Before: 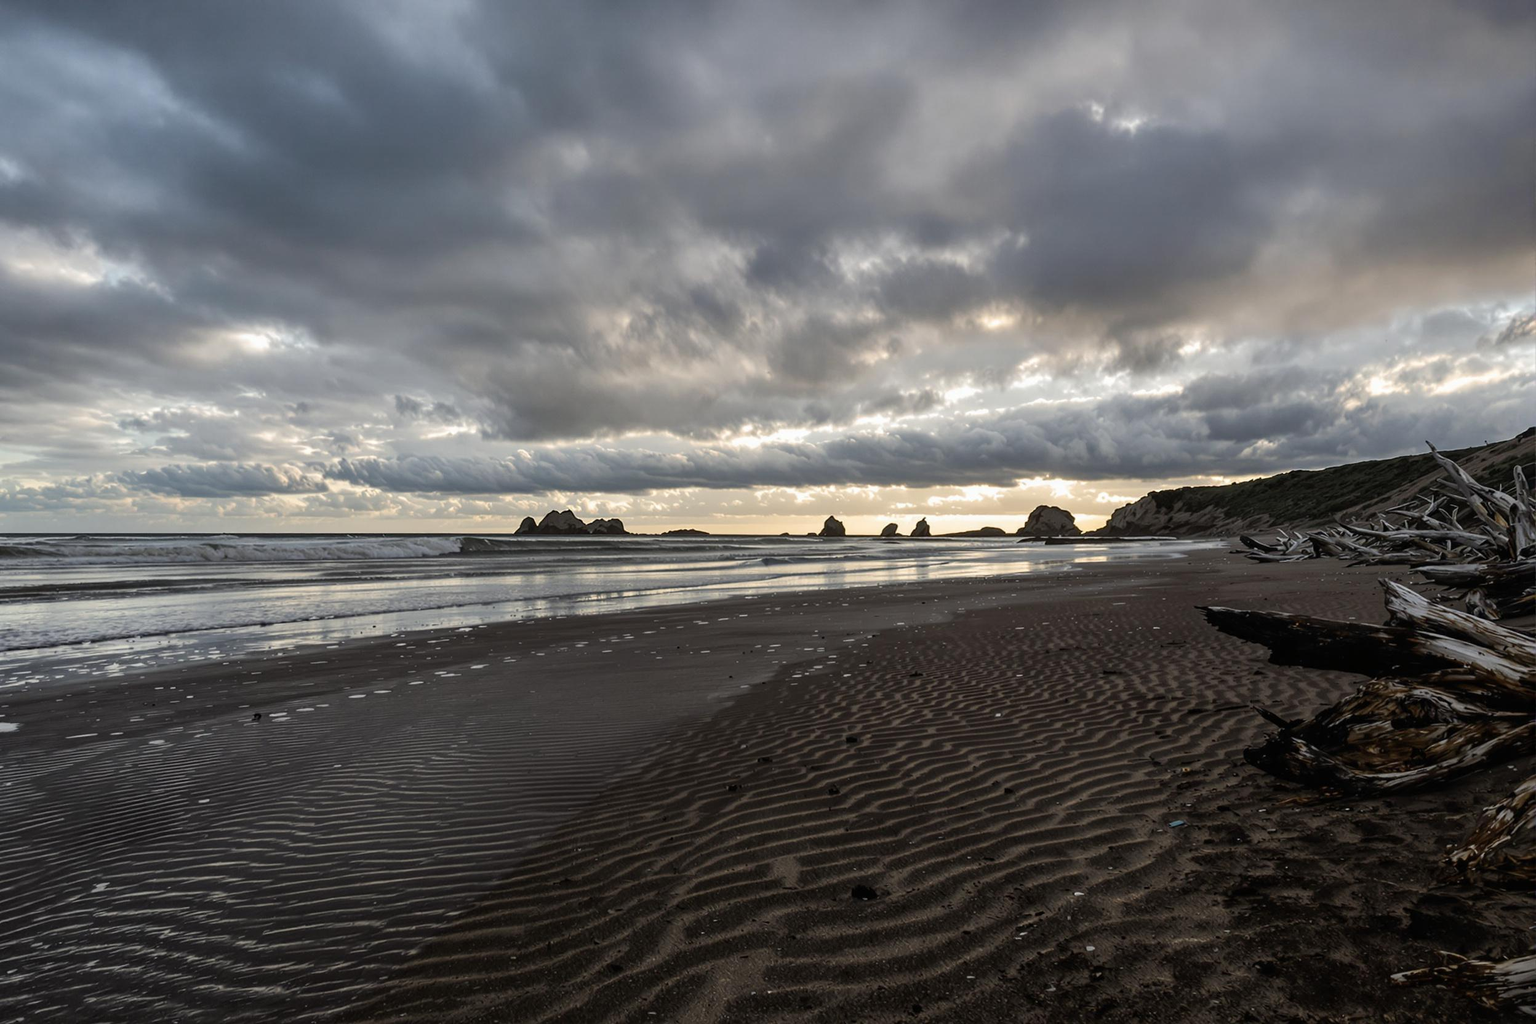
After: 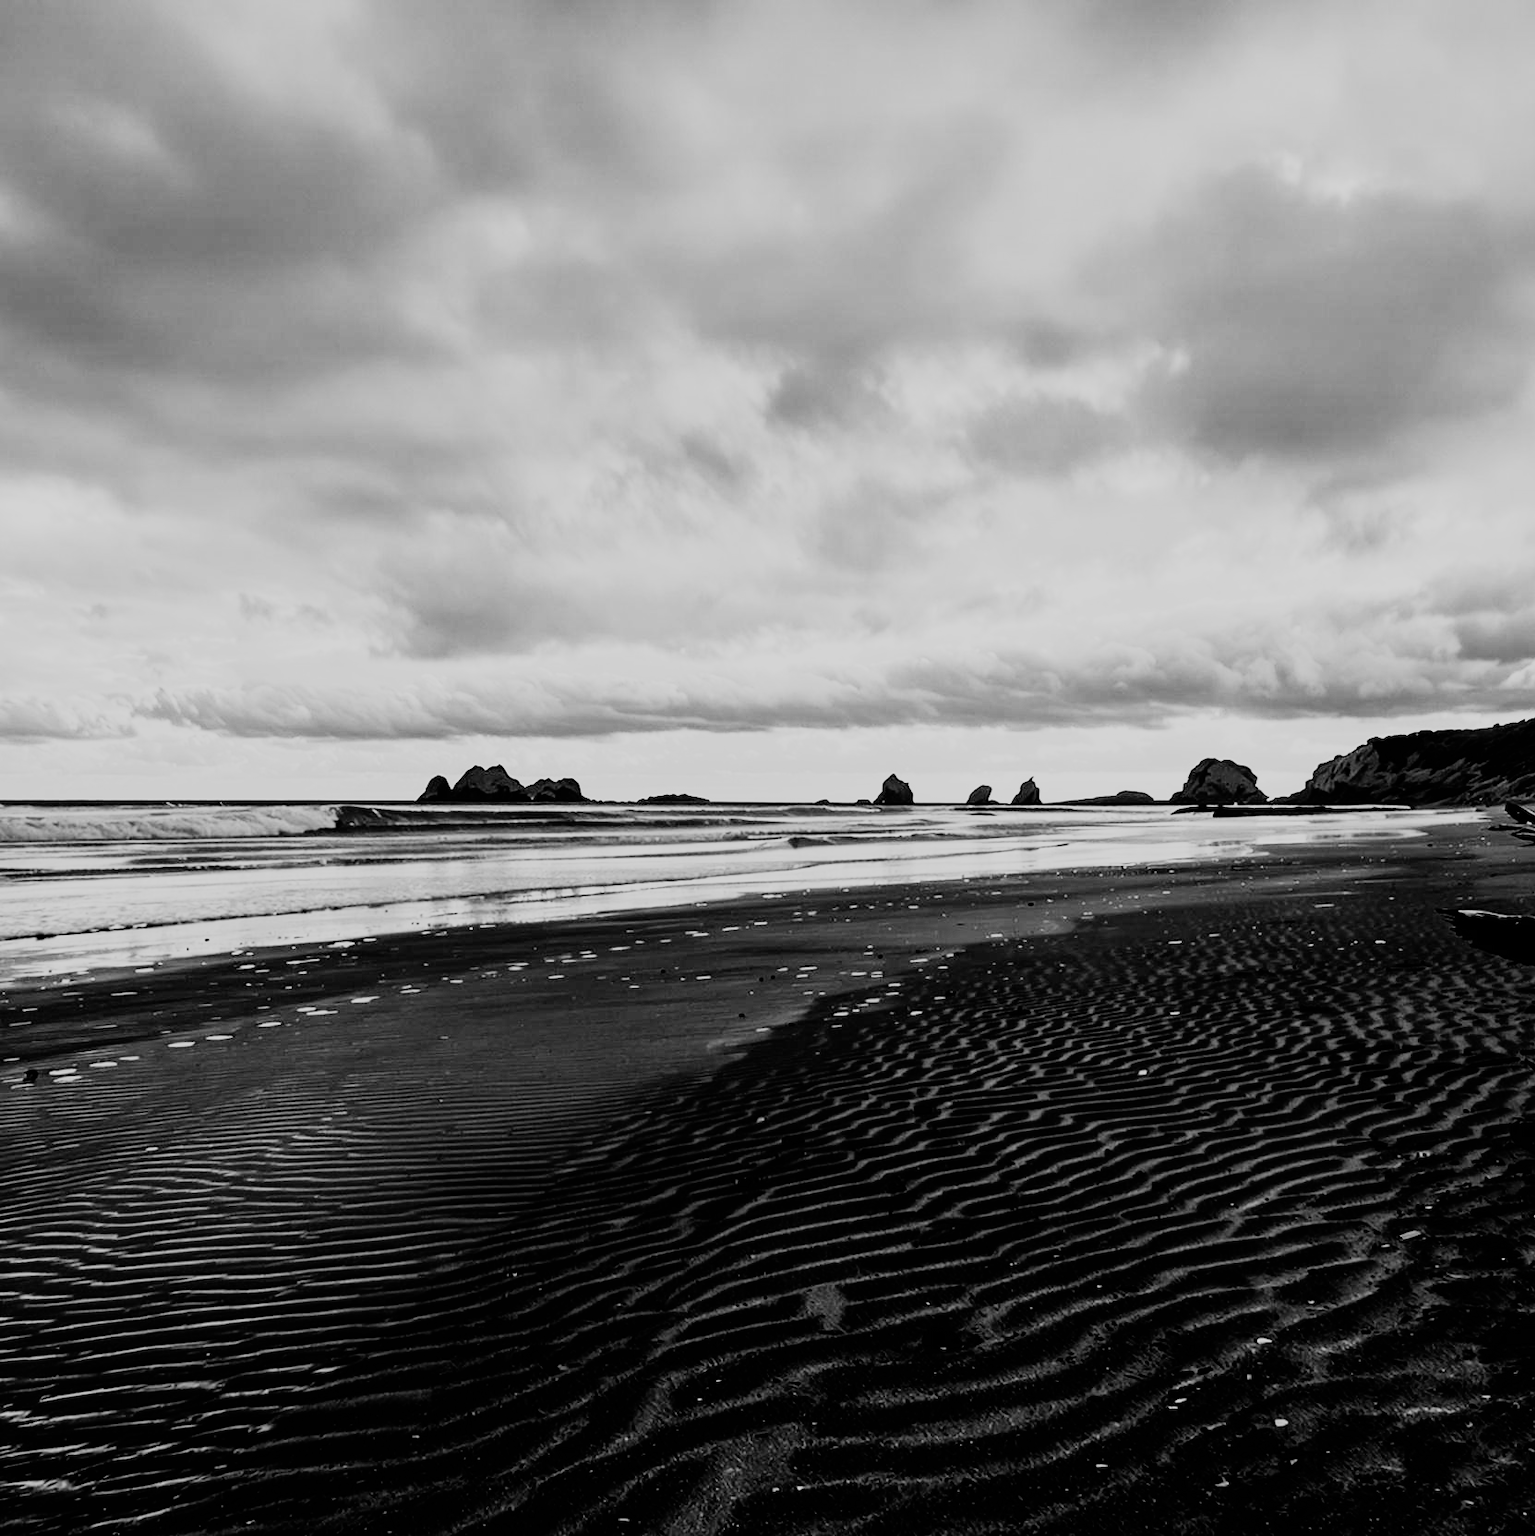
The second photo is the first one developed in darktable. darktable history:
monochrome: size 3.1
crop: left 15.419%, right 17.914%
filmic rgb: black relative exposure -7.65 EV, white relative exposure 4.56 EV, hardness 3.61
rgb curve: curves: ch0 [(0, 0) (0.21, 0.15) (0.24, 0.21) (0.5, 0.75) (0.75, 0.96) (0.89, 0.99) (1, 1)]; ch1 [(0, 0.02) (0.21, 0.13) (0.25, 0.2) (0.5, 0.67) (0.75, 0.9) (0.89, 0.97) (1, 1)]; ch2 [(0, 0.02) (0.21, 0.13) (0.25, 0.2) (0.5, 0.67) (0.75, 0.9) (0.89, 0.97) (1, 1)], compensate middle gray true
